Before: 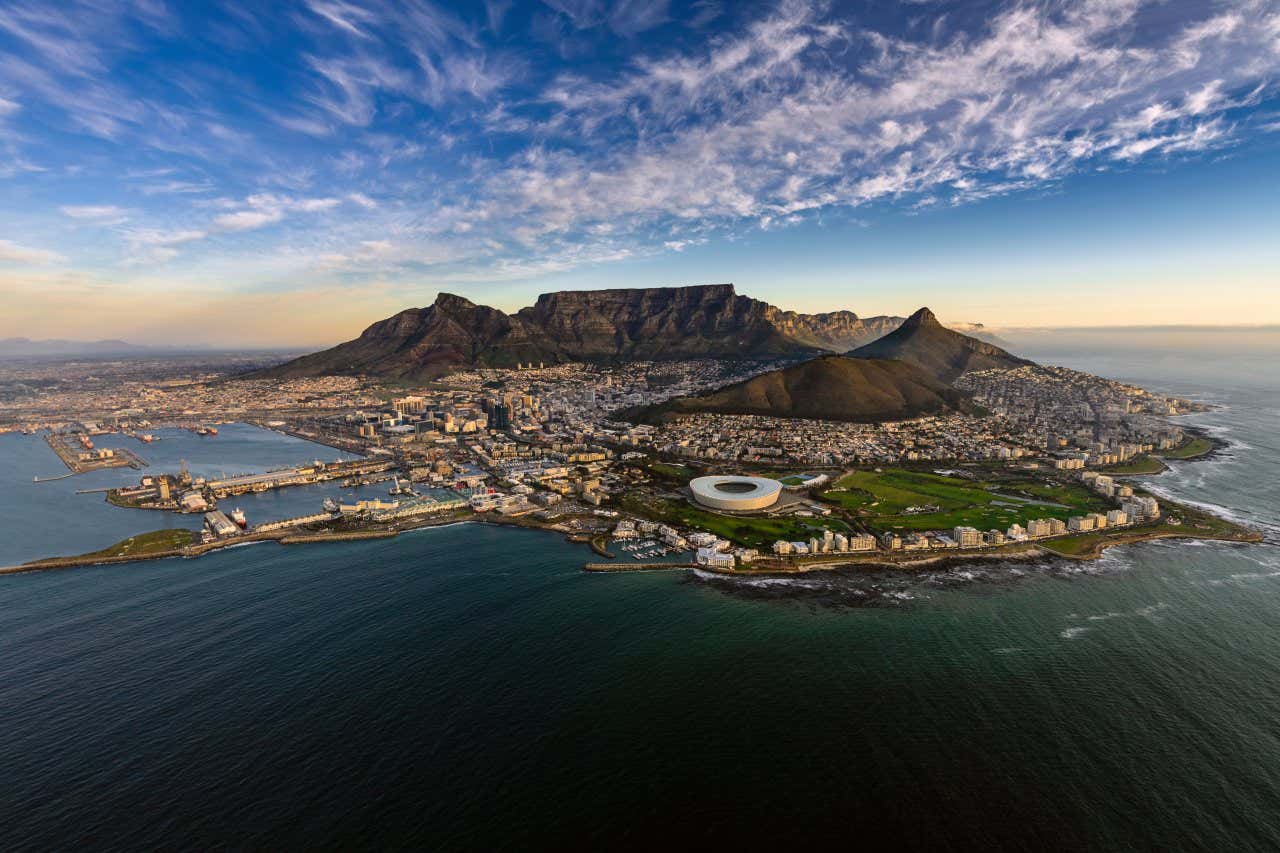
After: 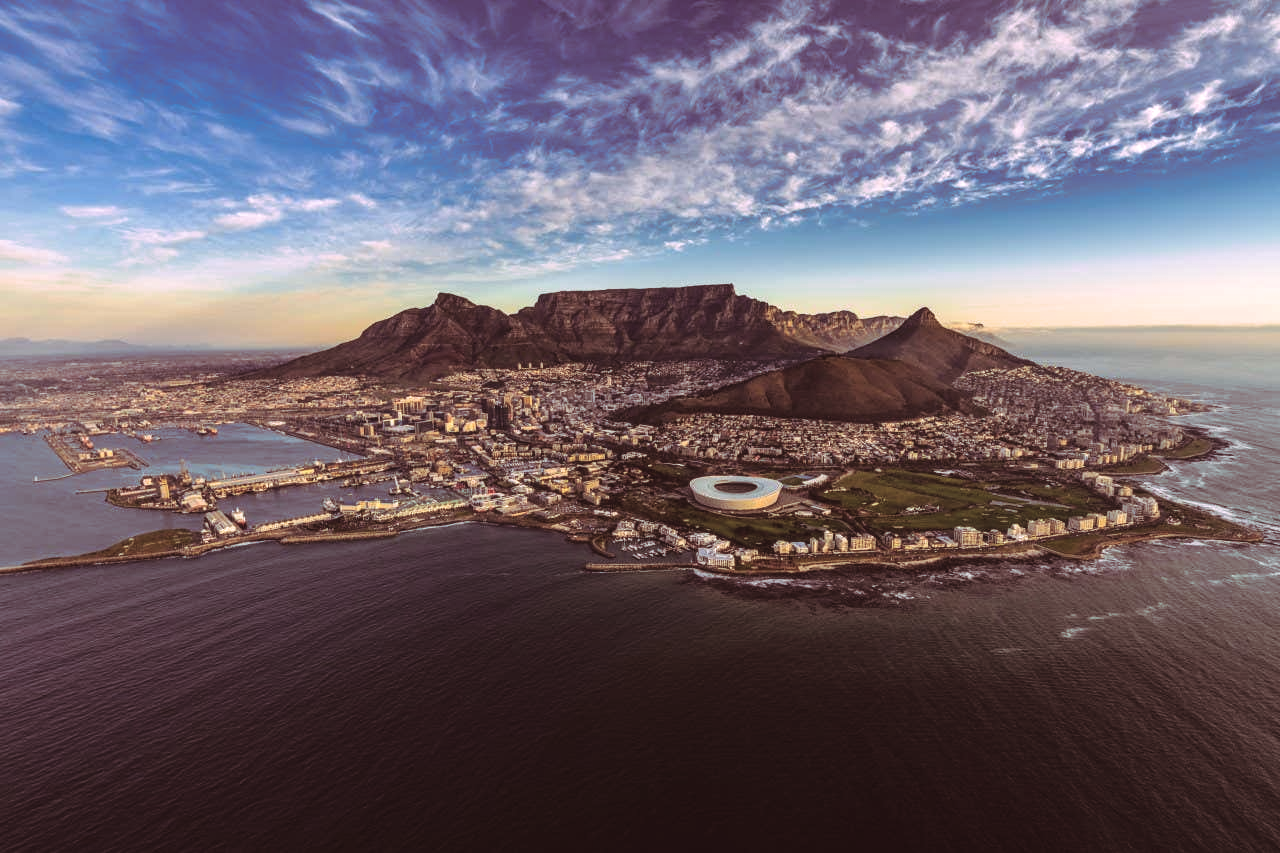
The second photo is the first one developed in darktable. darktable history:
split-toning: highlights › hue 298.8°, highlights › saturation 0.73, compress 41.76%
exposure: black level correction -0.008, exposure 0.067 EV, compensate highlight preservation false
local contrast: on, module defaults
